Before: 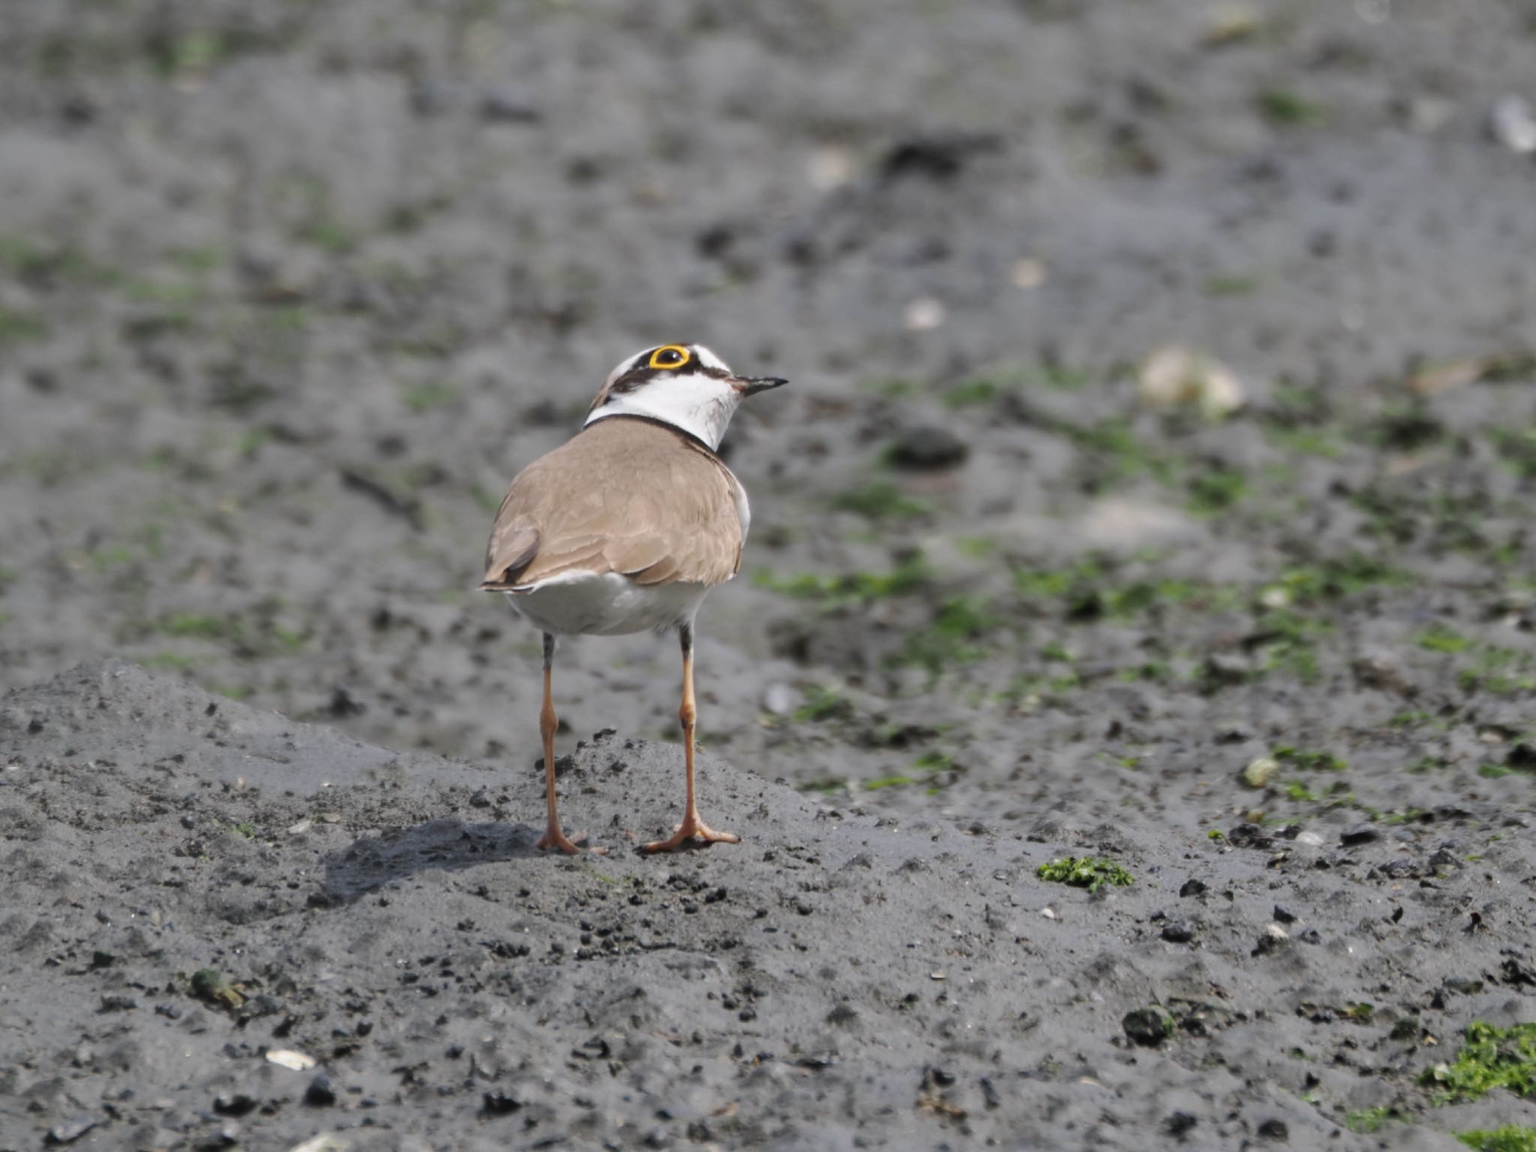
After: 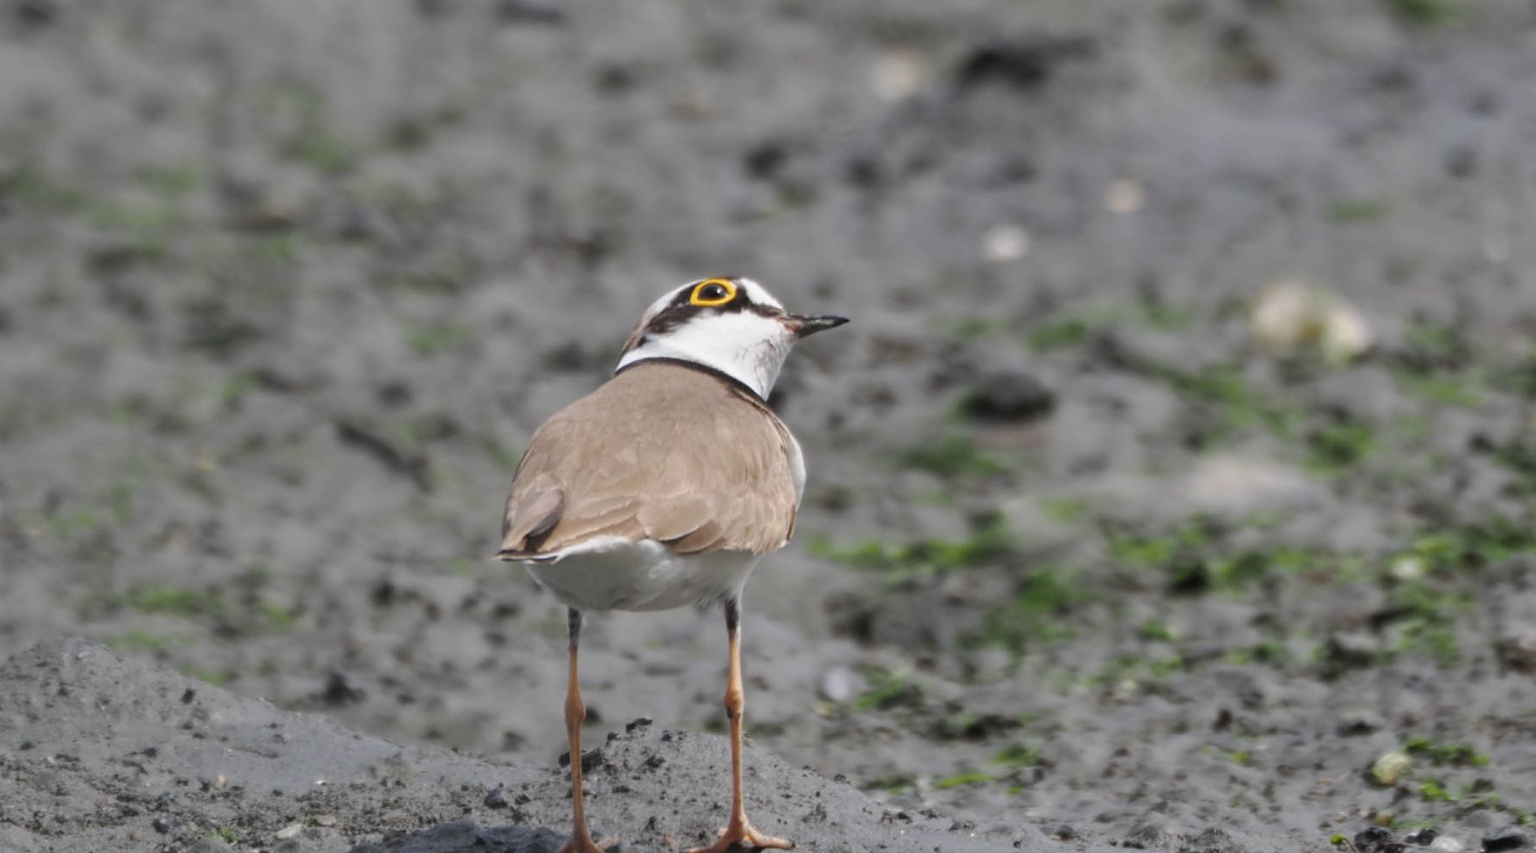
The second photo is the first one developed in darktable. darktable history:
crop: left 3.098%, top 8.859%, right 9.615%, bottom 26.481%
